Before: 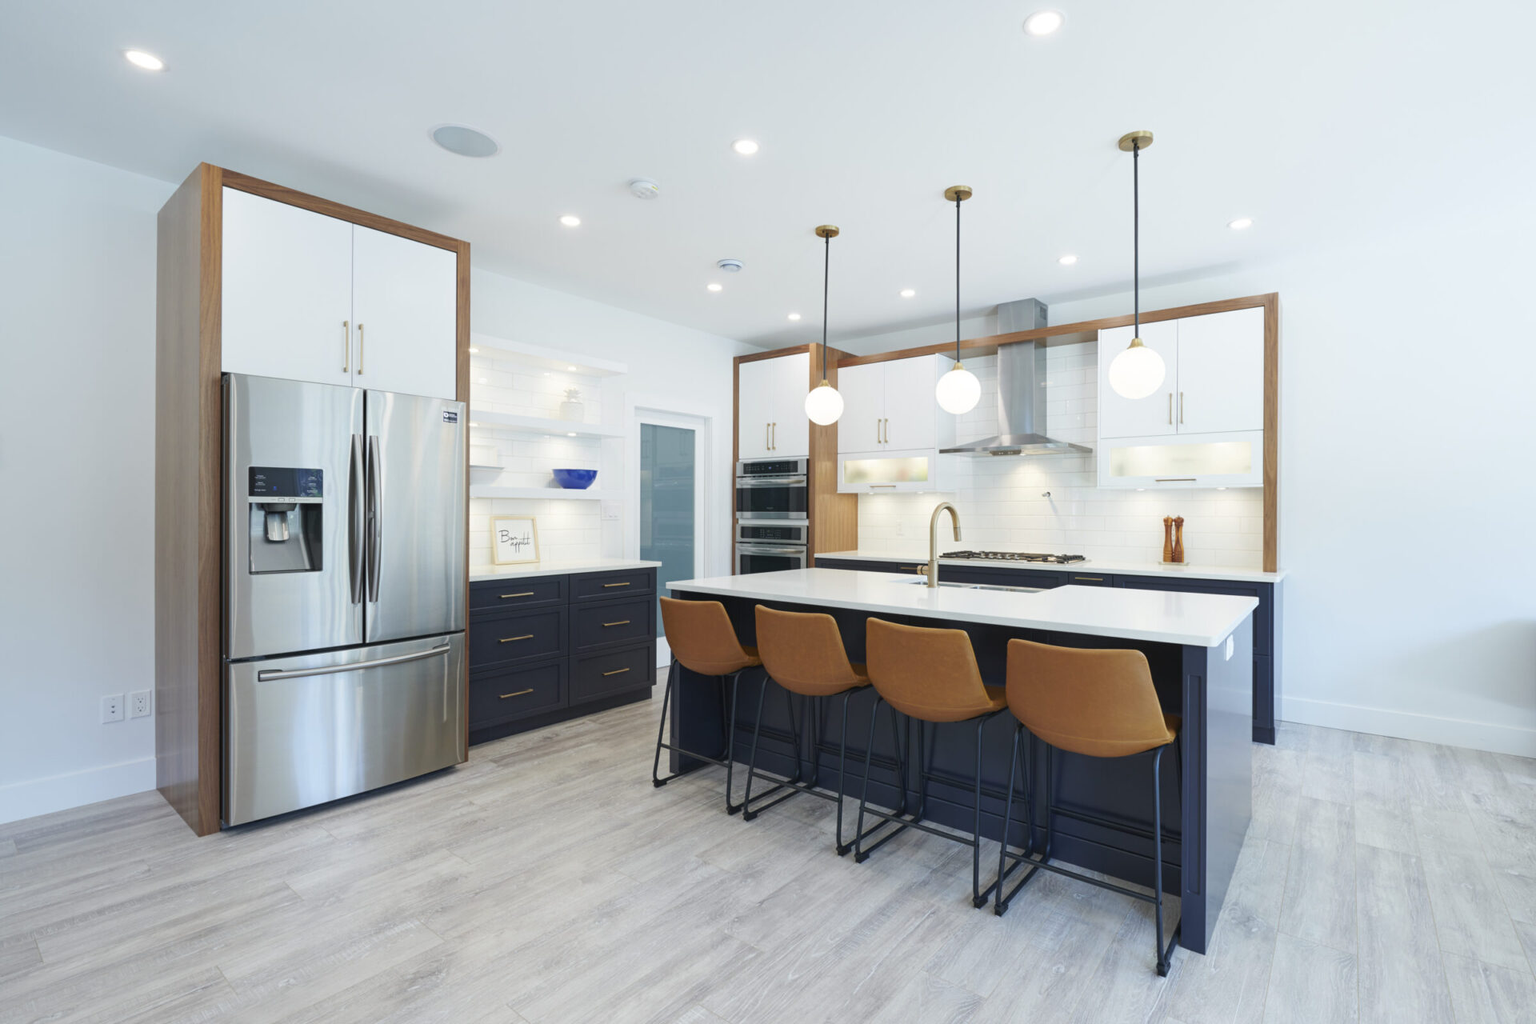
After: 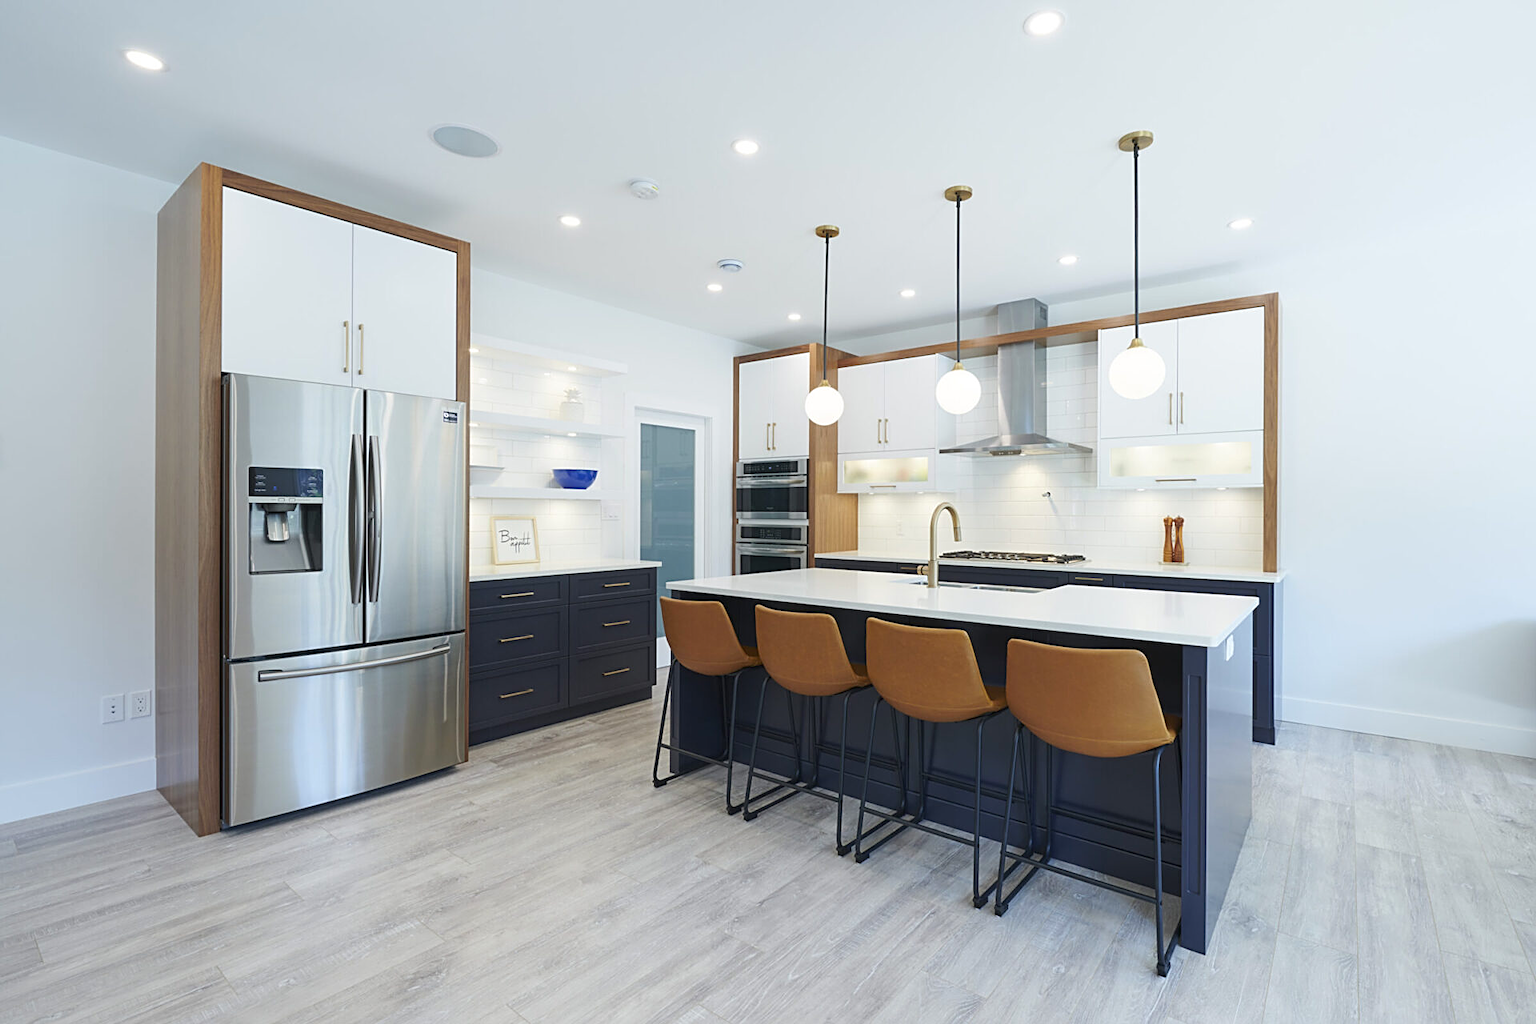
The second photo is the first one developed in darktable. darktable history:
sharpen: amount 0.536
contrast brightness saturation: saturation 0.098
